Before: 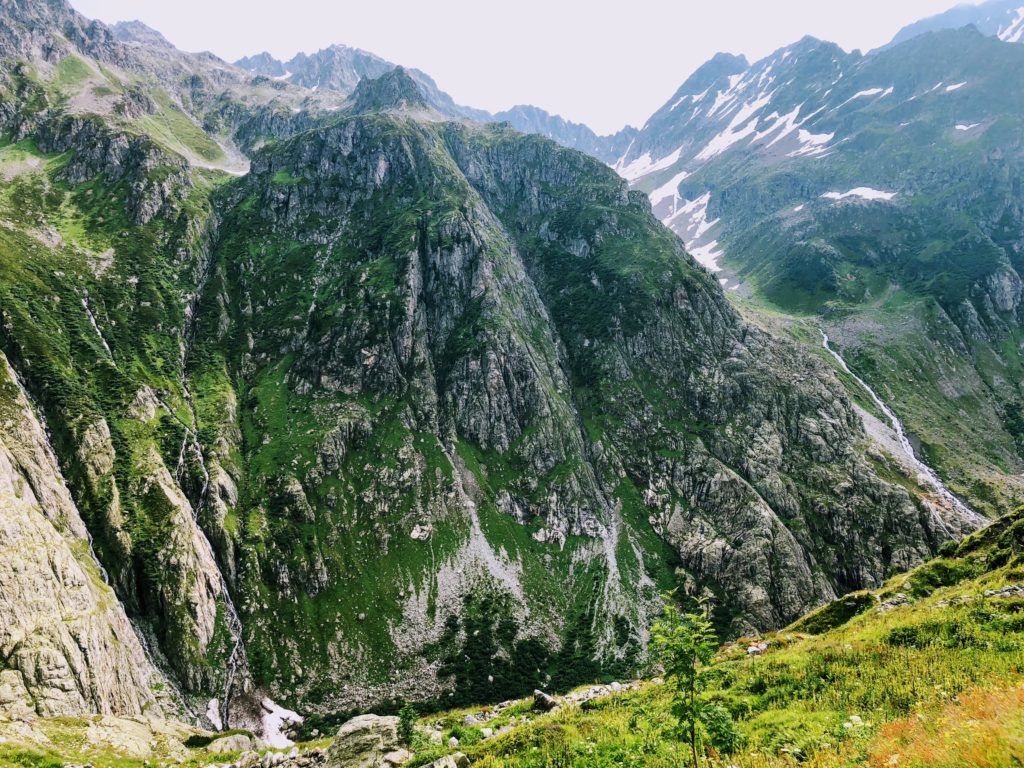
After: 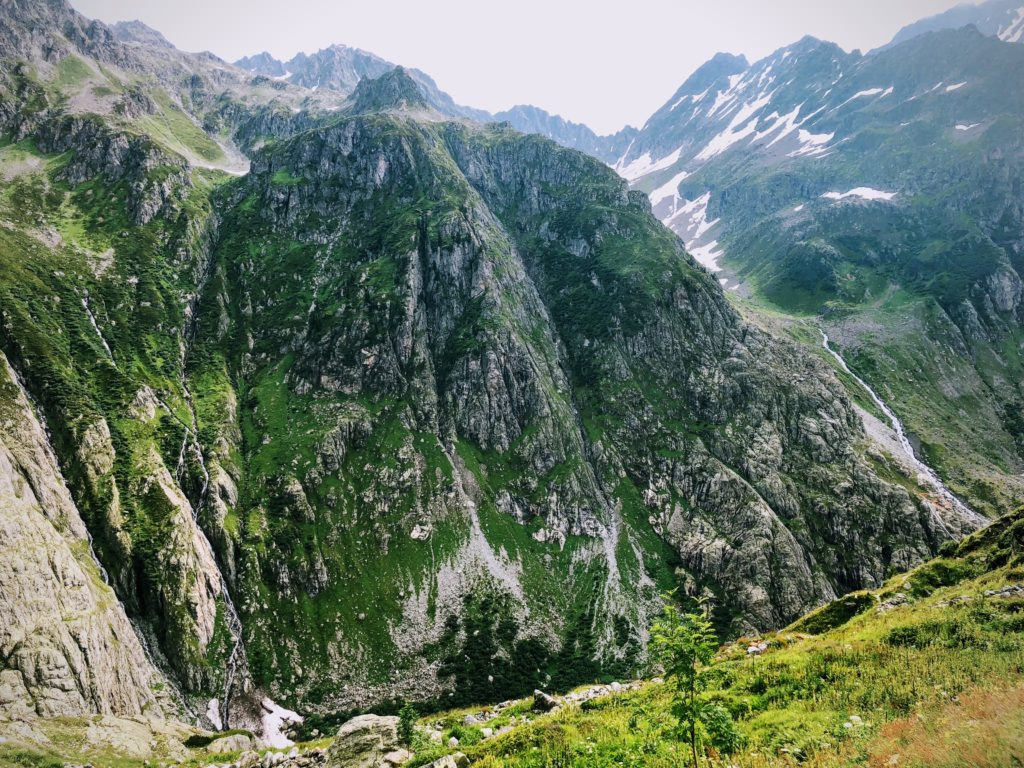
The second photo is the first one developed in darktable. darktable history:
vignetting: brightness -0.416, saturation -0.306
